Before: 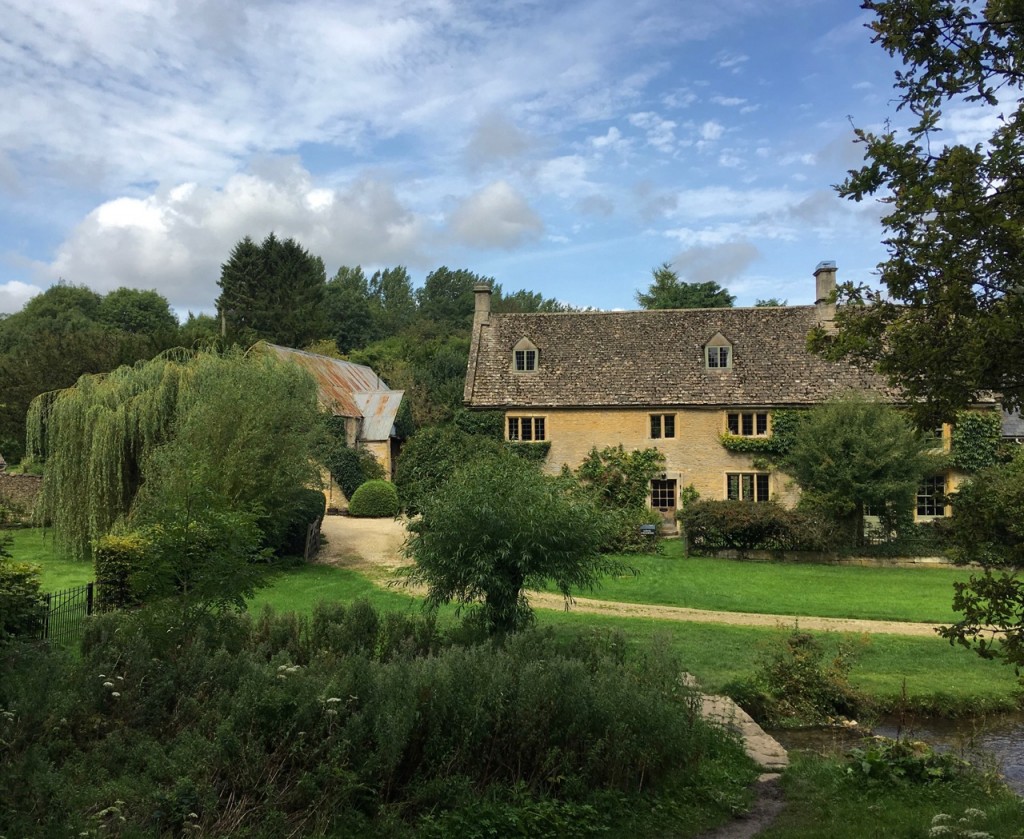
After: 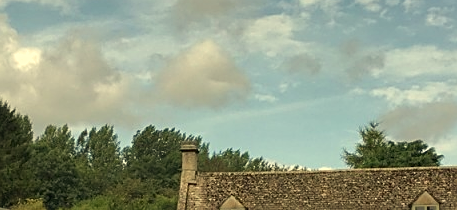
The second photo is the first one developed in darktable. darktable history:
shadows and highlights: low approximation 0.01, soften with gaussian
crop: left 28.64%, top 16.832%, right 26.637%, bottom 58.055%
white balance: red 1.08, blue 0.791
sharpen: on, module defaults
